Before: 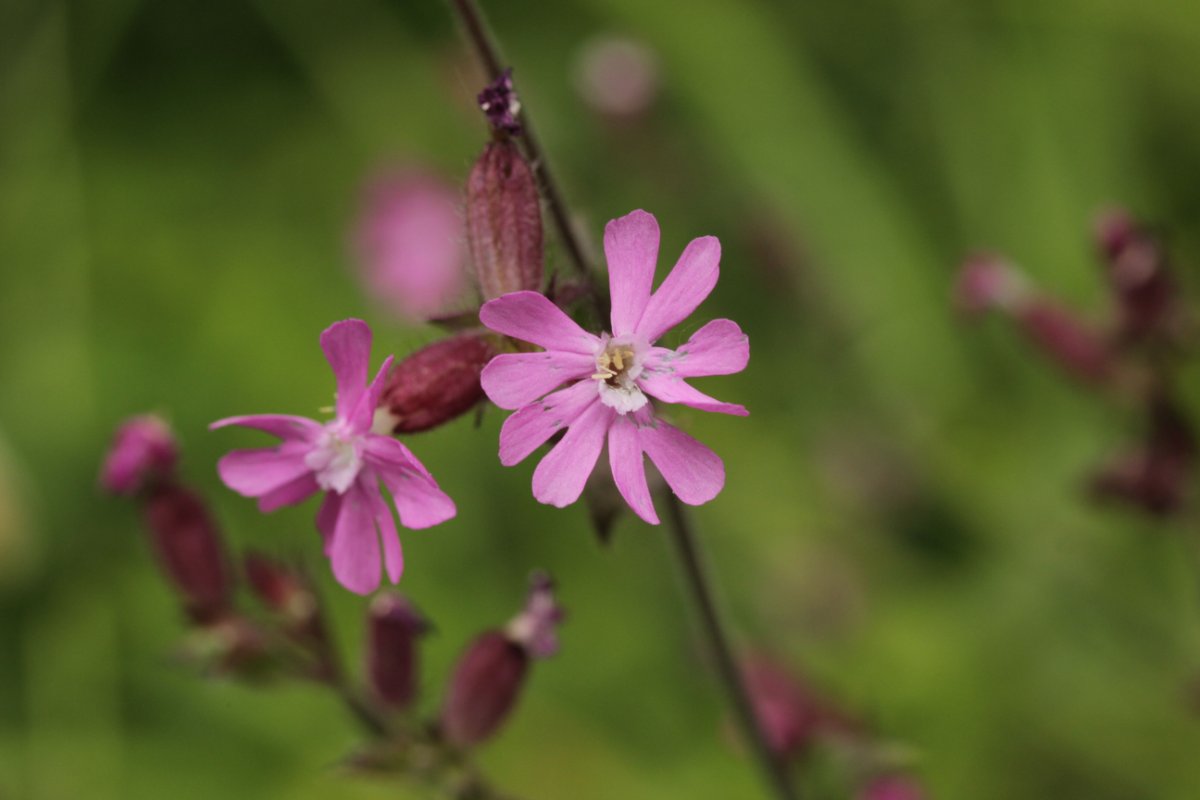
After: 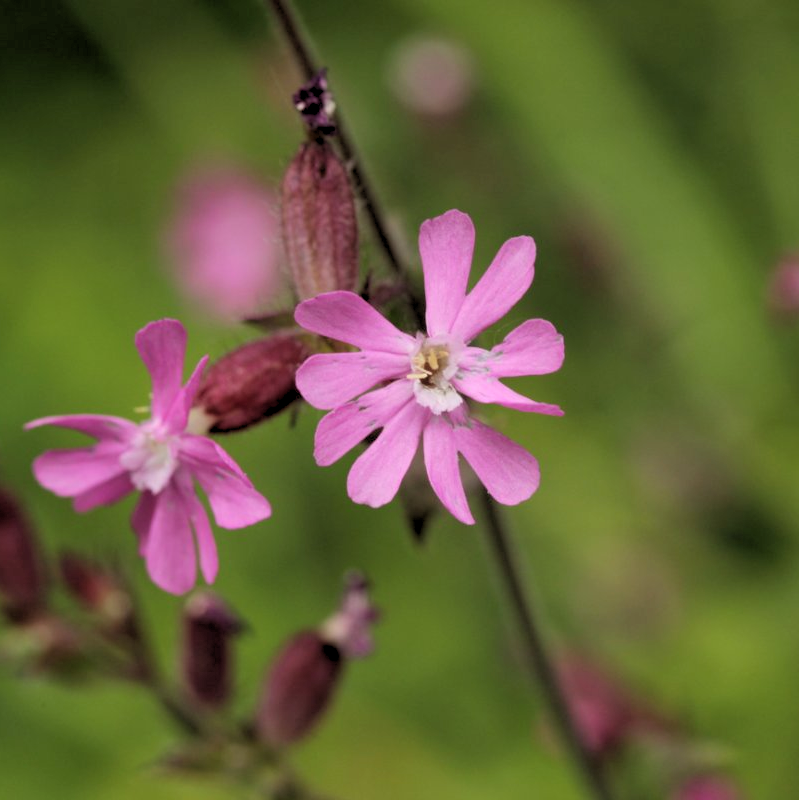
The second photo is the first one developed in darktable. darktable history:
crop: left 15.419%, right 17.914%
rgb levels: levels [[0.013, 0.434, 0.89], [0, 0.5, 1], [0, 0.5, 1]]
